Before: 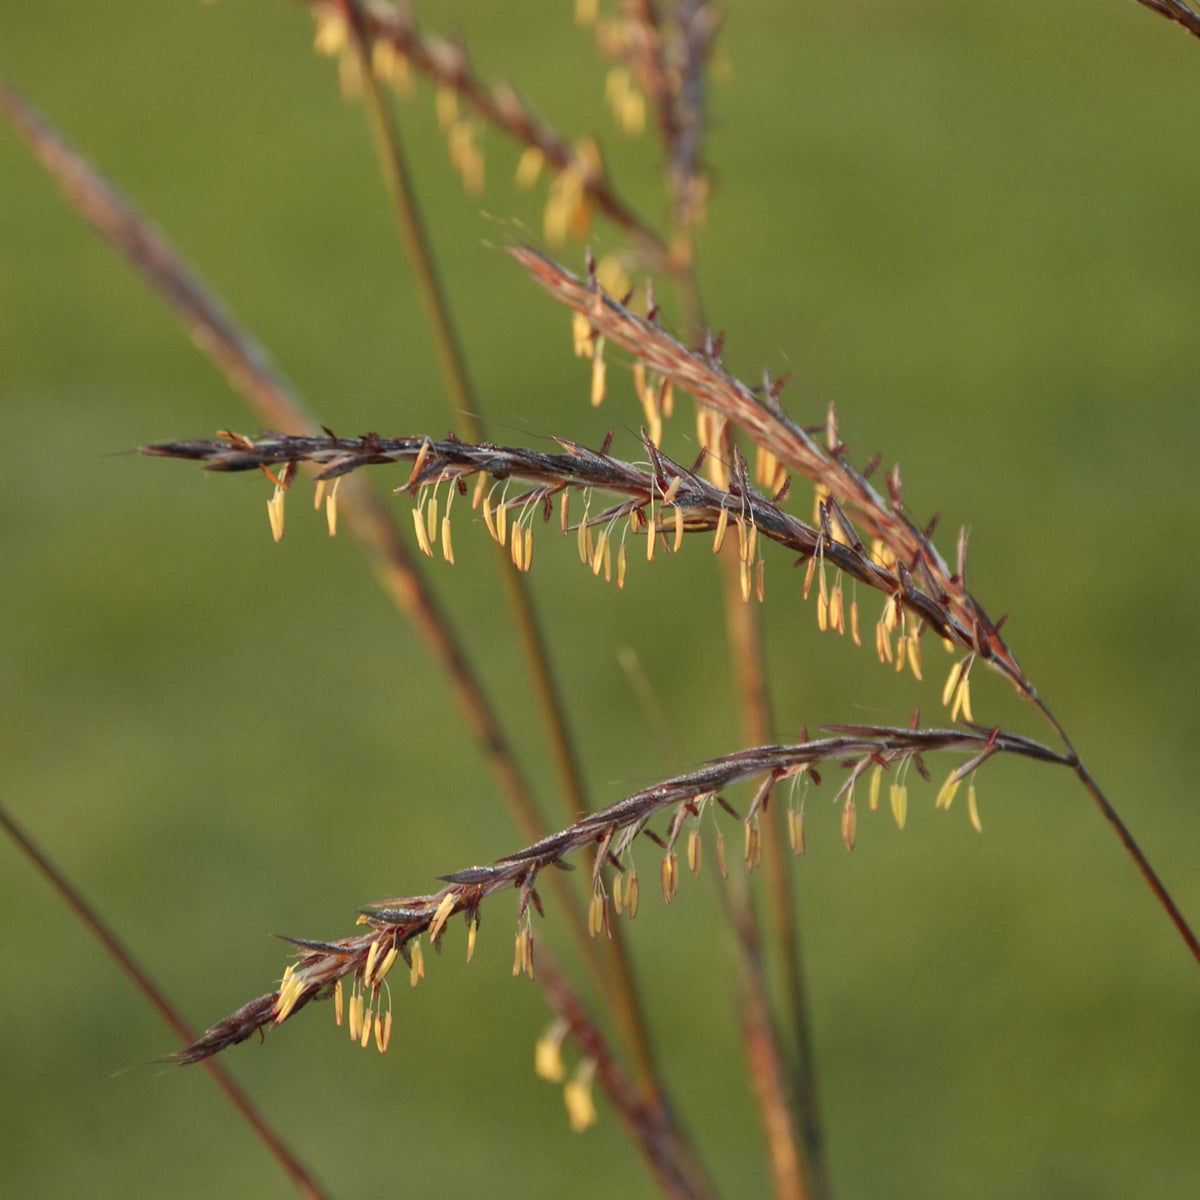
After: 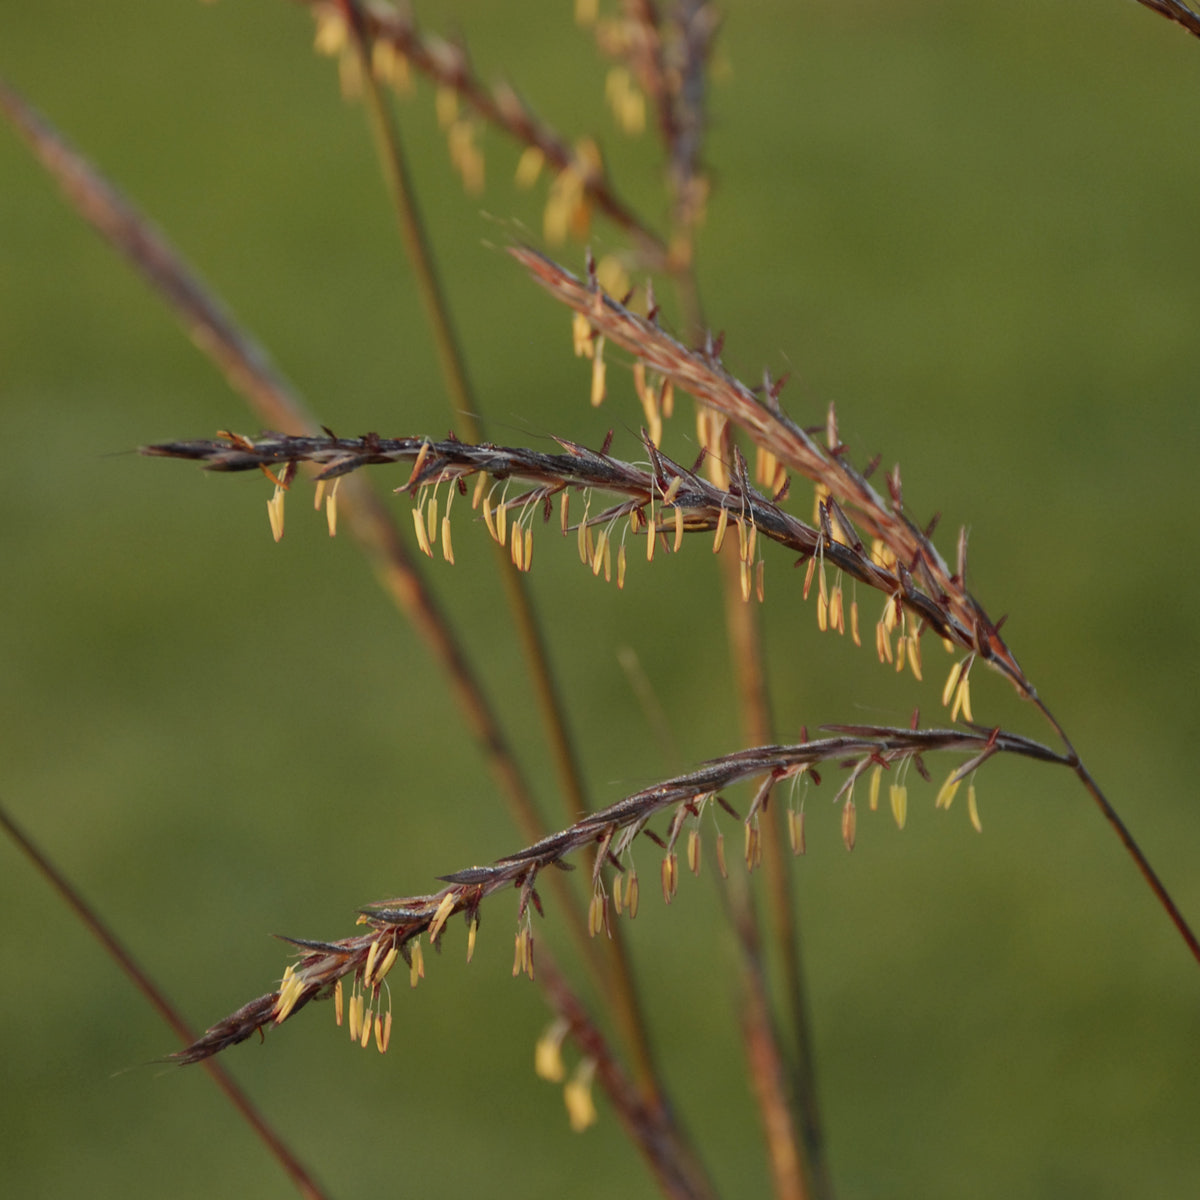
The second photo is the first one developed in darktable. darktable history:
exposure: exposure -0.438 EV, compensate exposure bias true, compensate highlight preservation false
